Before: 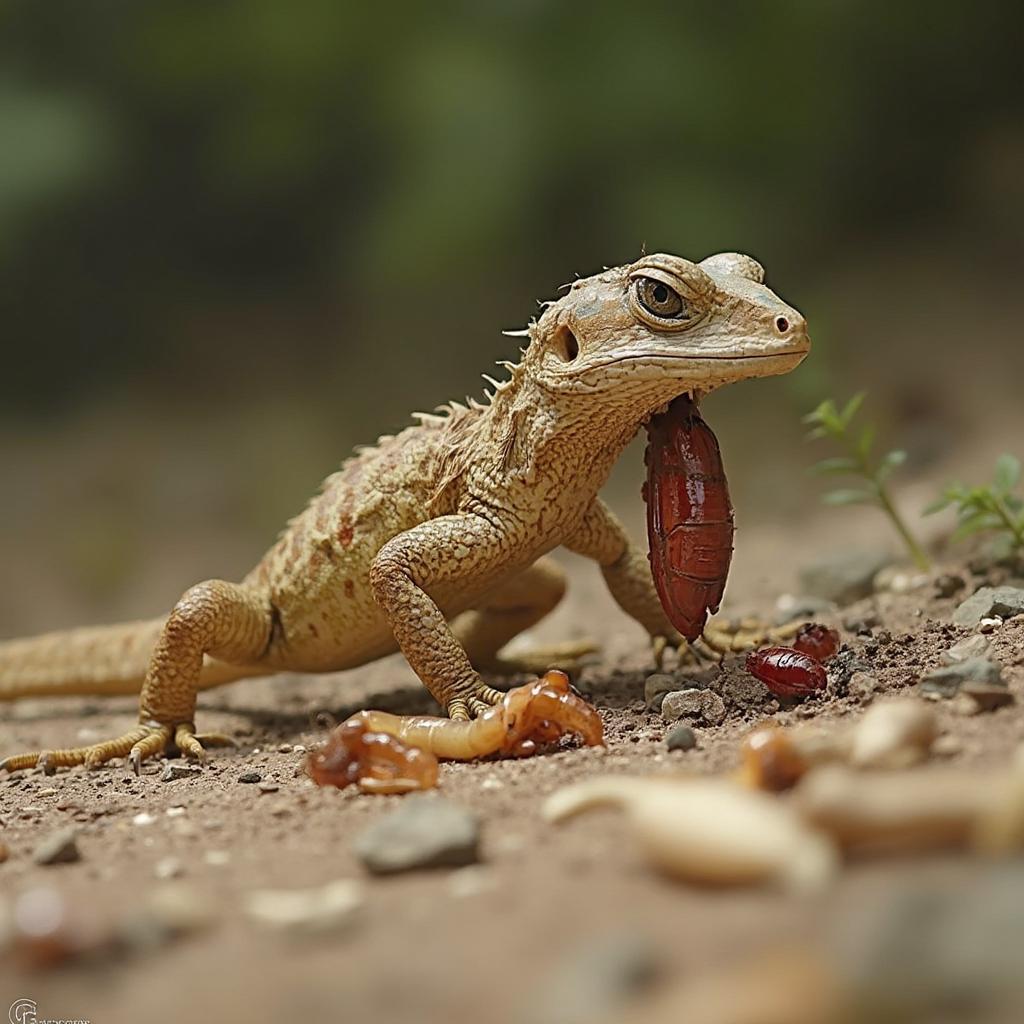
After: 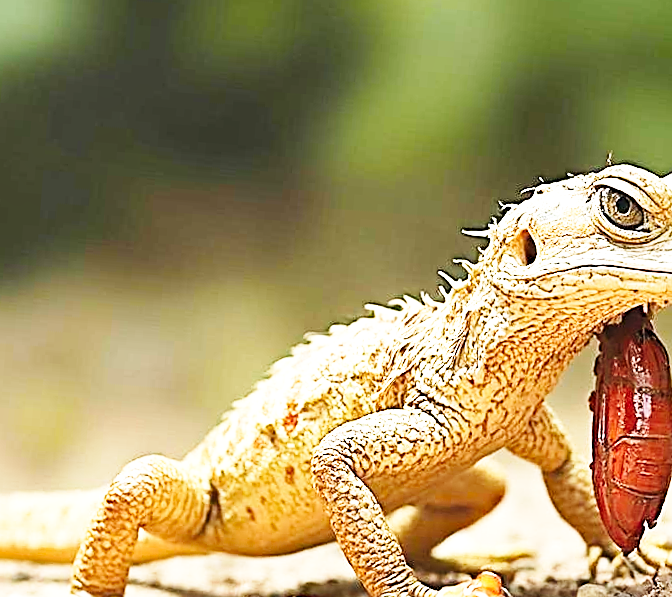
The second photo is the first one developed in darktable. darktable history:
exposure: exposure 1.001 EV, compensate highlight preservation false
crop and rotate: angle -4.44°, left 2.043%, top 6.929%, right 27.43%, bottom 30.4%
tone equalizer: -8 EV -0.403 EV, -7 EV -0.407 EV, -6 EV -0.372 EV, -5 EV -0.225 EV, -3 EV 0.235 EV, -2 EV 0.313 EV, -1 EV 0.365 EV, +0 EV 0.412 EV, edges refinement/feathering 500, mask exposure compensation -1.57 EV, preserve details guided filter
base curve: curves: ch0 [(0, 0) (0.018, 0.026) (0.143, 0.37) (0.33, 0.731) (0.458, 0.853) (0.735, 0.965) (0.905, 0.986) (1, 1)], preserve colors none
sharpen: on, module defaults
haze removal: compatibility mode true, adaptive false
